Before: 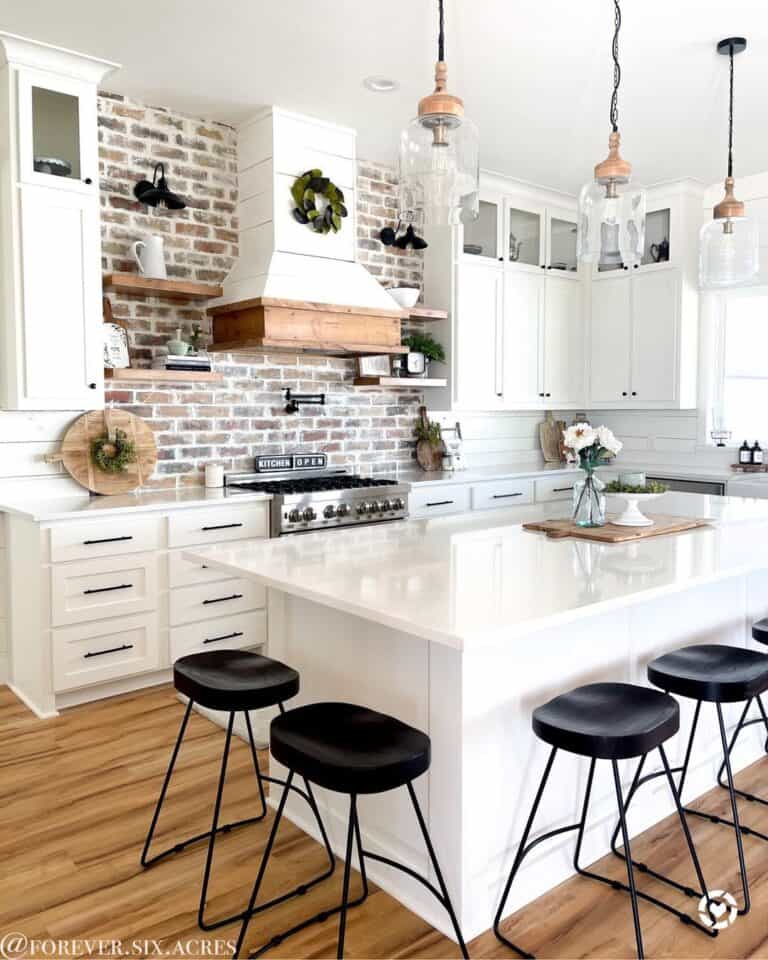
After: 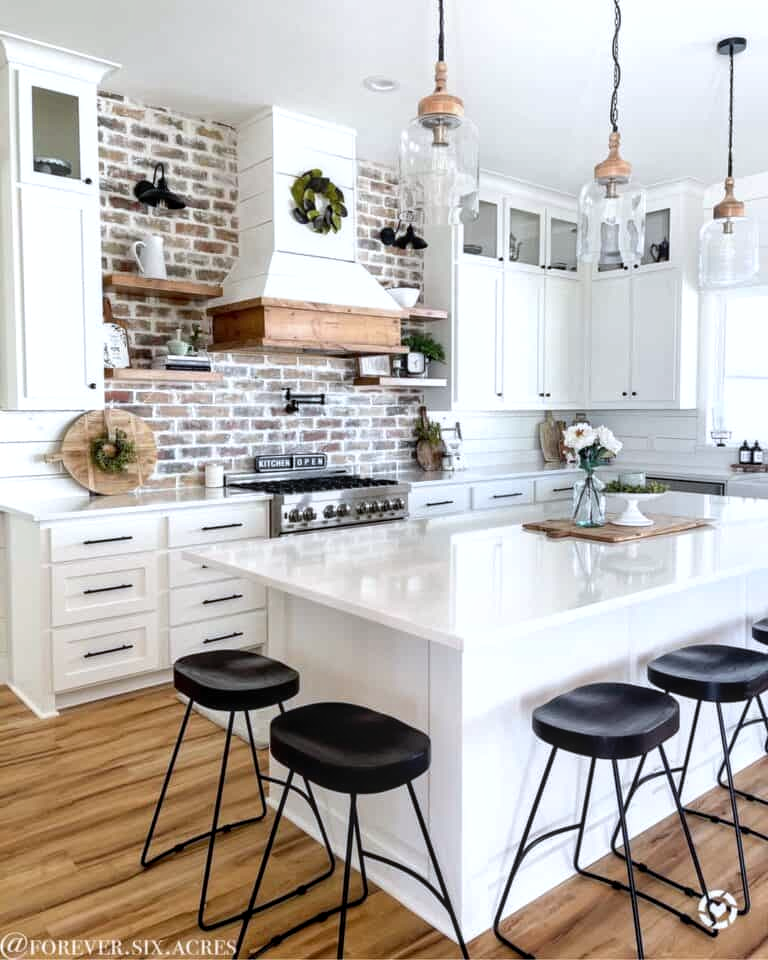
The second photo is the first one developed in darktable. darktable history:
local contrast: on, module defaults
white balance: red 0.974, blue 1.044
